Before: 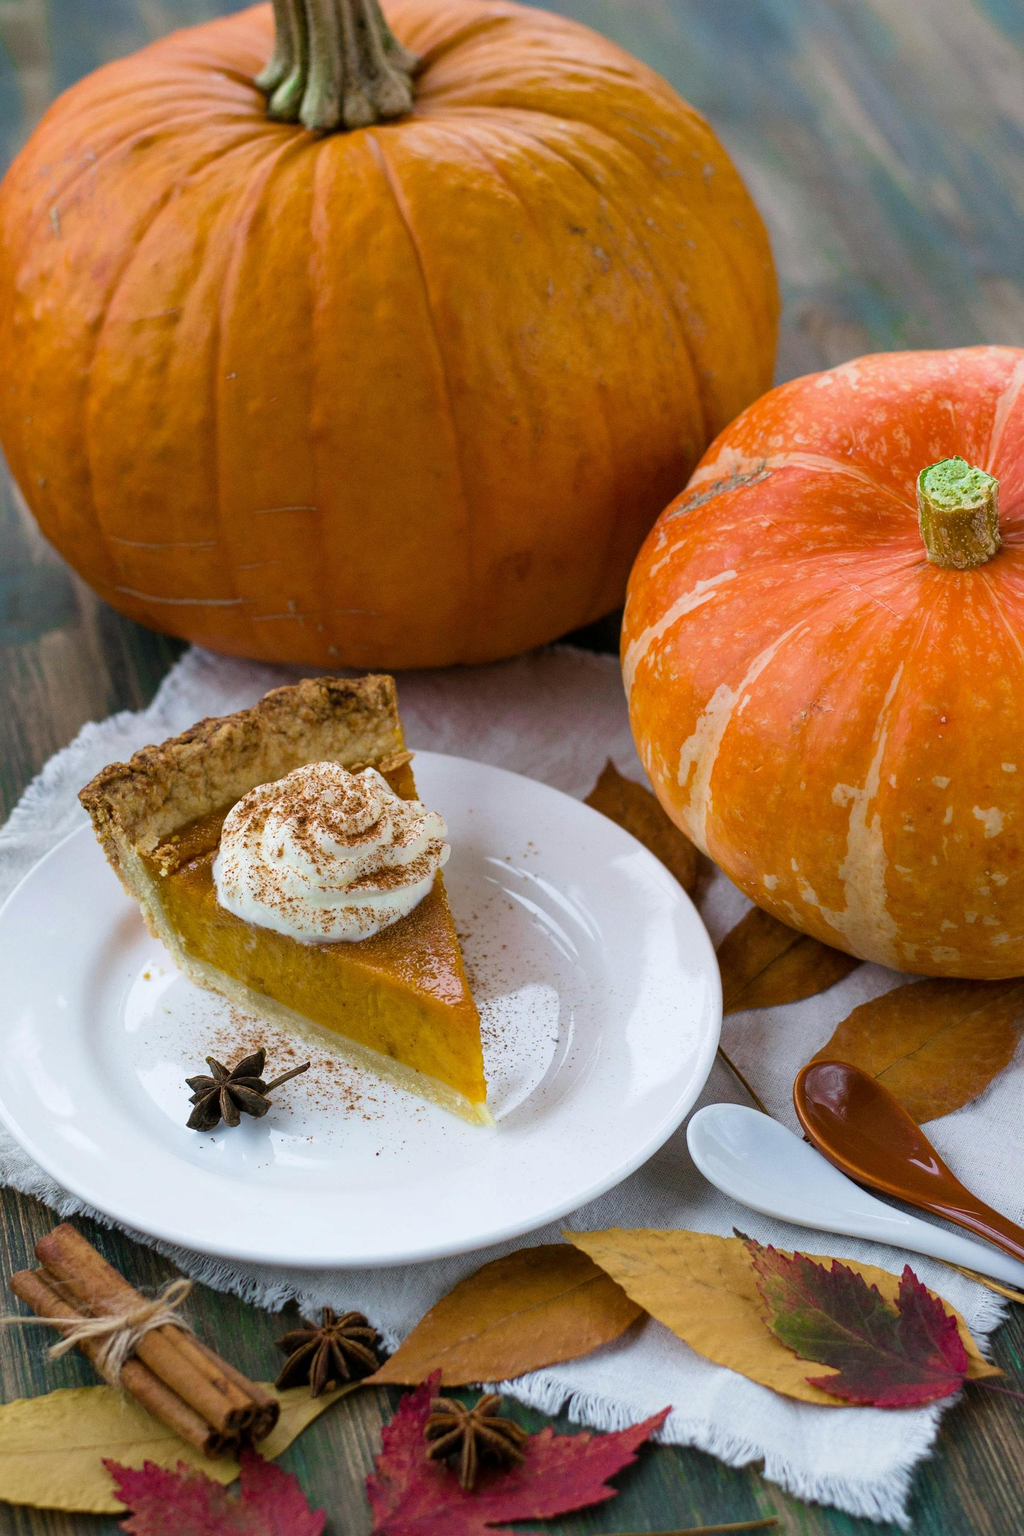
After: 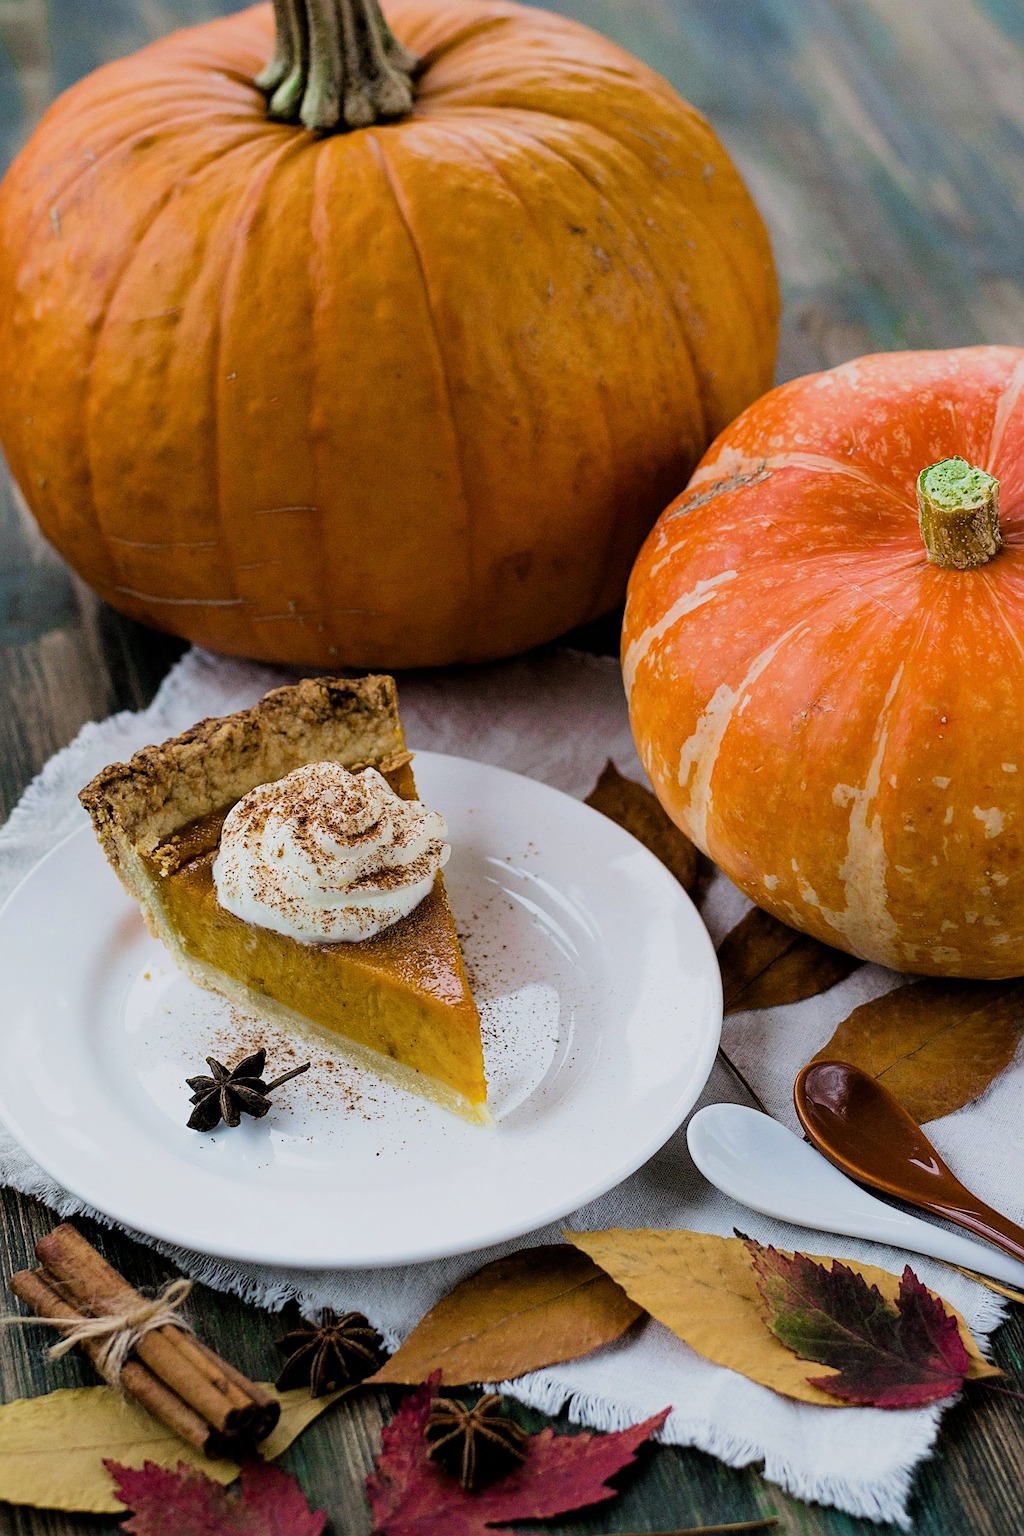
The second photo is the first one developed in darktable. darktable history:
filmic rgb: black relative exposure -5 EV, hardness 2.88, contrast 1.3, highlights saturation mix -30%
sharpen: on, module defaults
